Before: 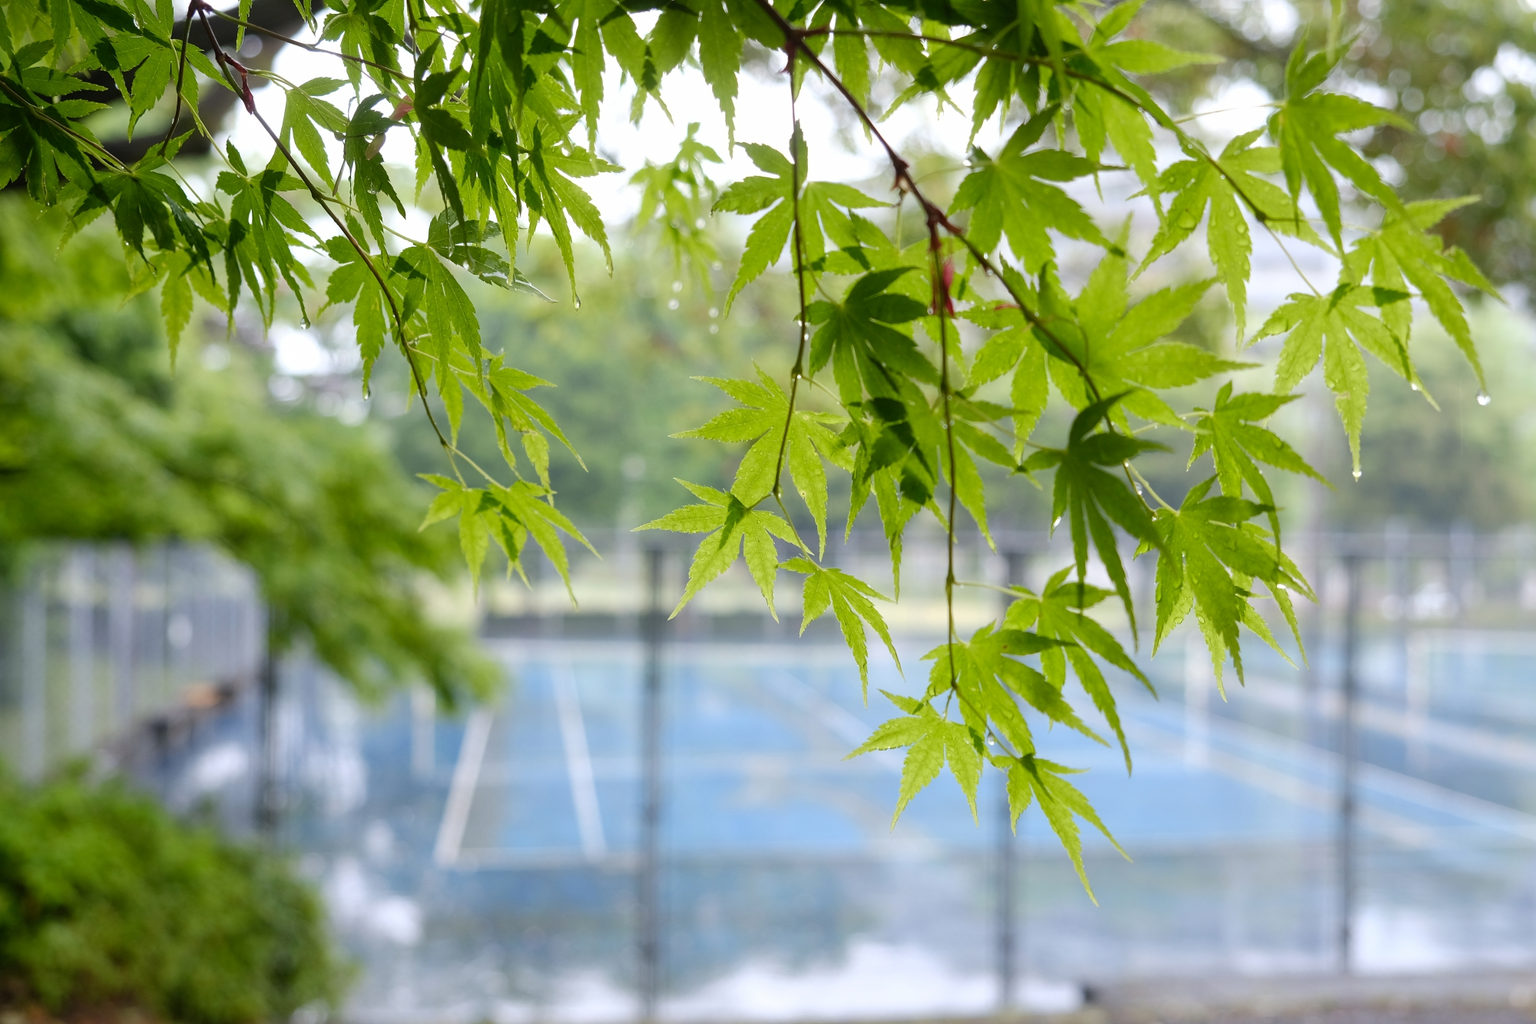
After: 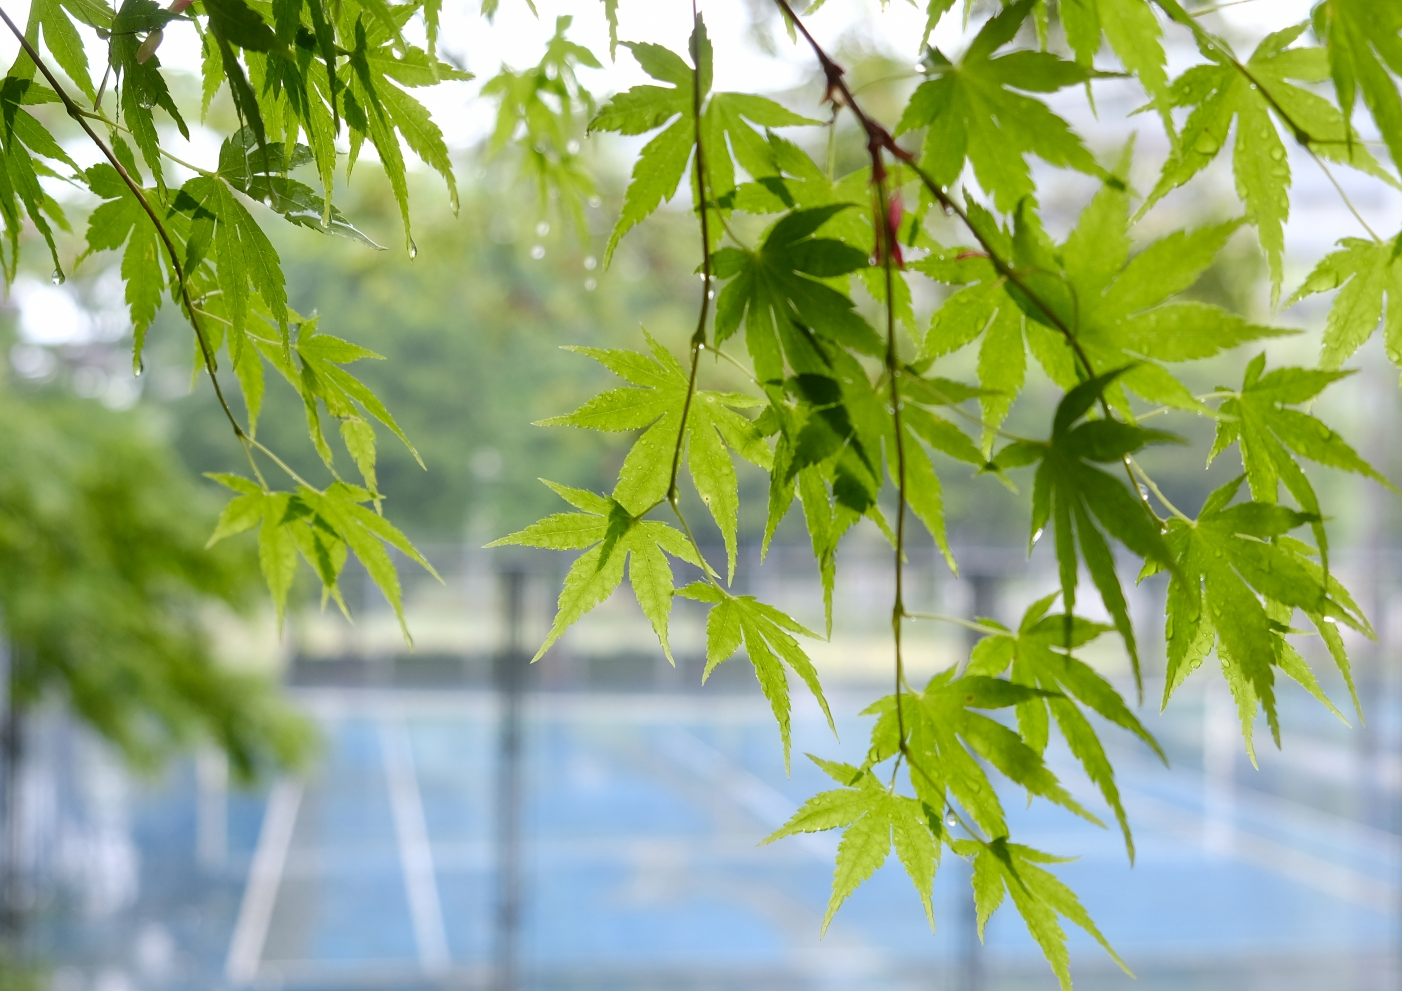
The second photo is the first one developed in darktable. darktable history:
crop and rotate: left 16.952%, top 10.878%, right 12.9%, bottom 14.734%
